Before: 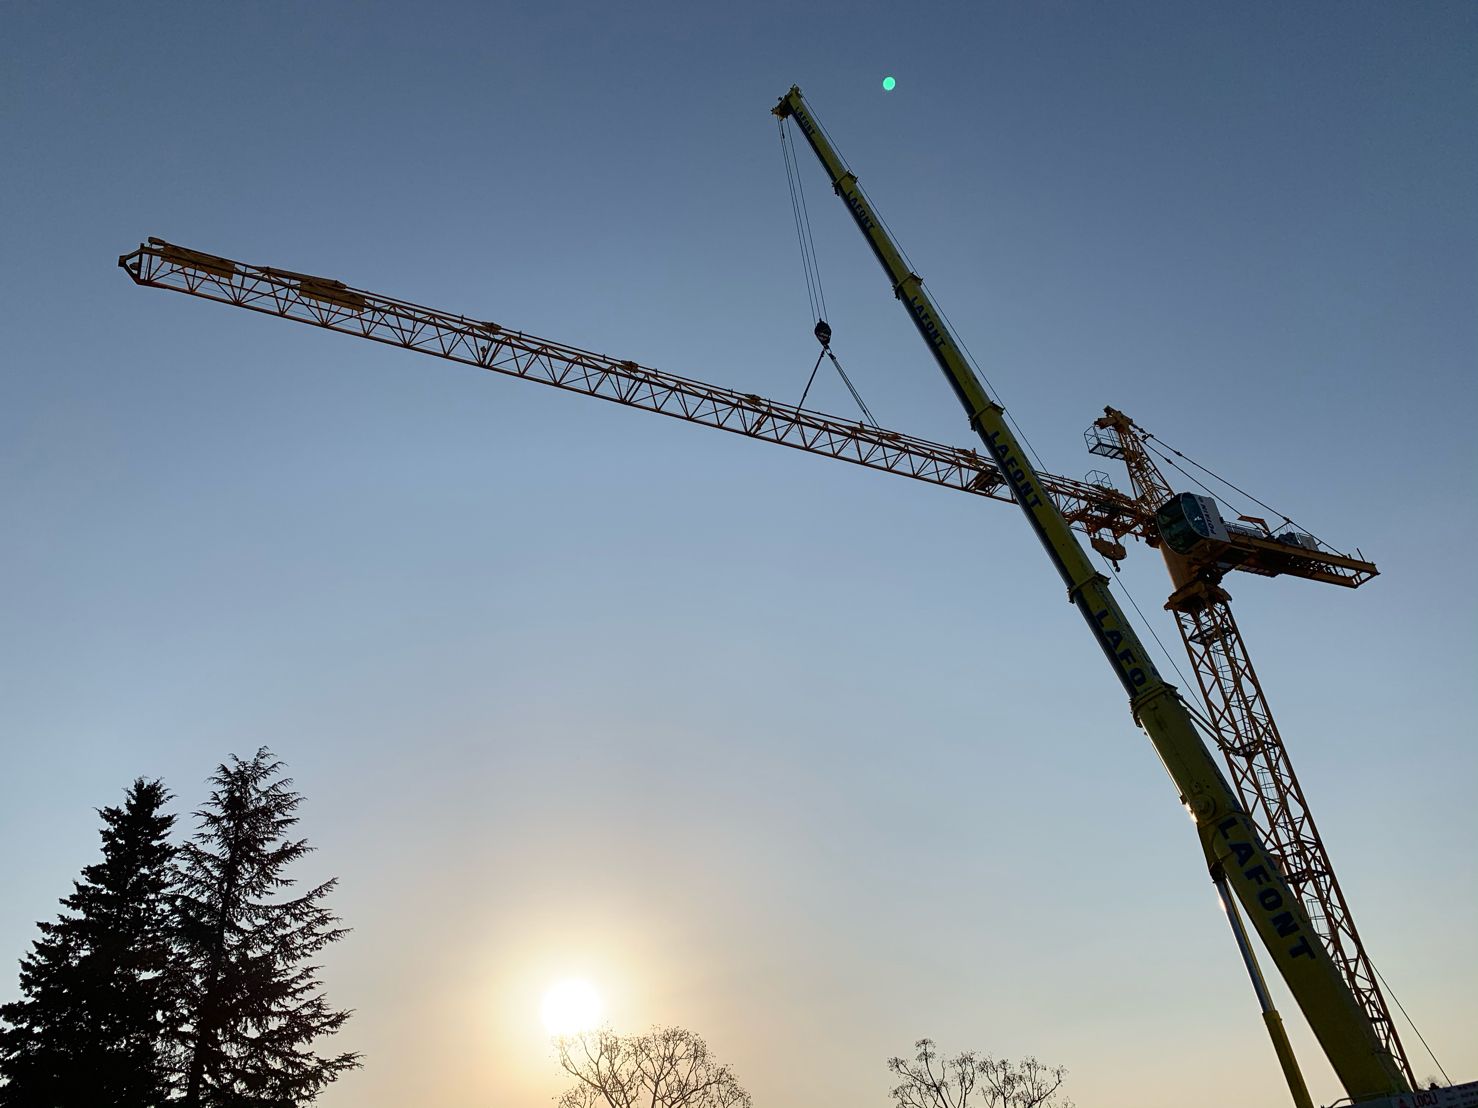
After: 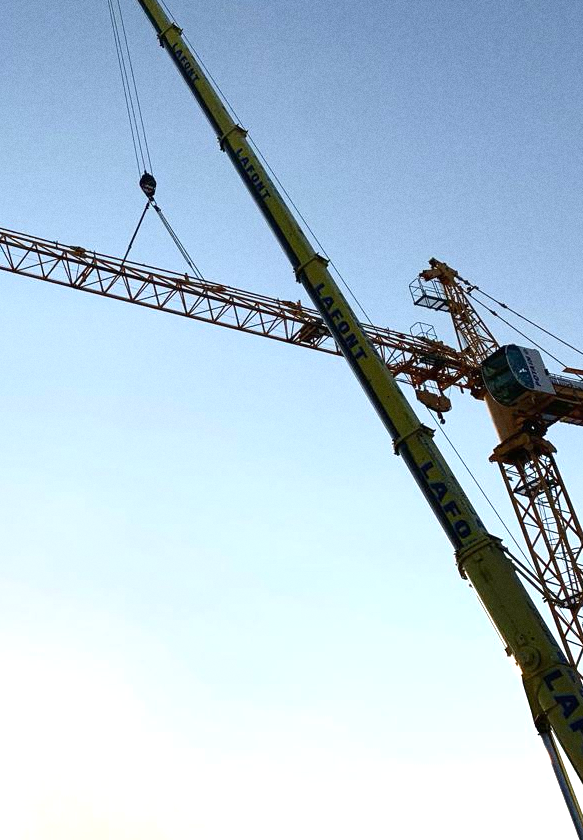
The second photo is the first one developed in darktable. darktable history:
exposure: black level correction 0, exposure 1.1 EV, compensate exposure bias true, compensate highlight preservation false
crop: left 45.721%, top 13.393%, right 14.118%, bottom 10.01%
grain: coarseness 0.09 ISO
